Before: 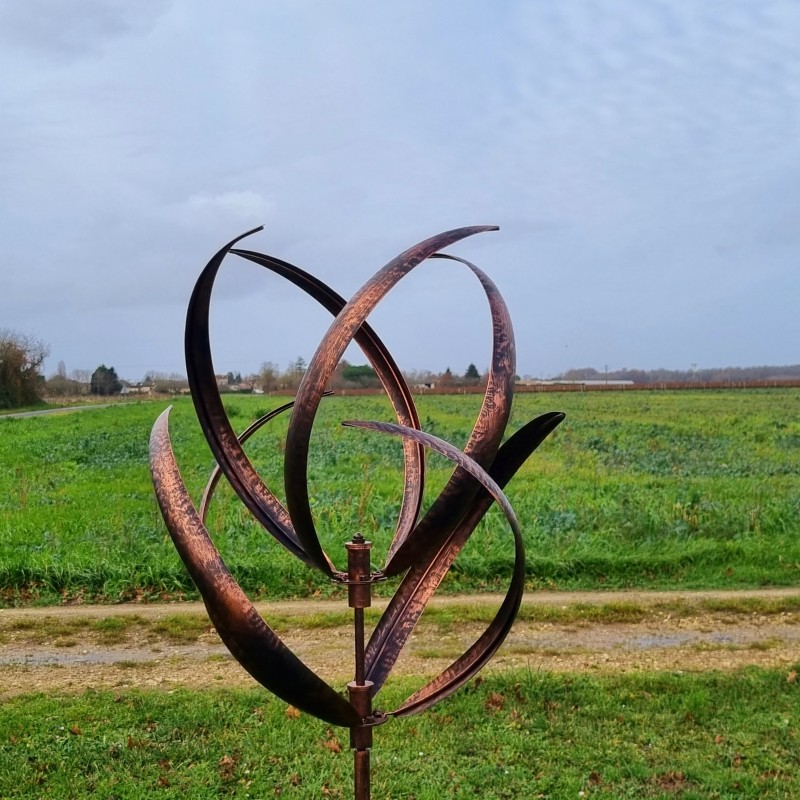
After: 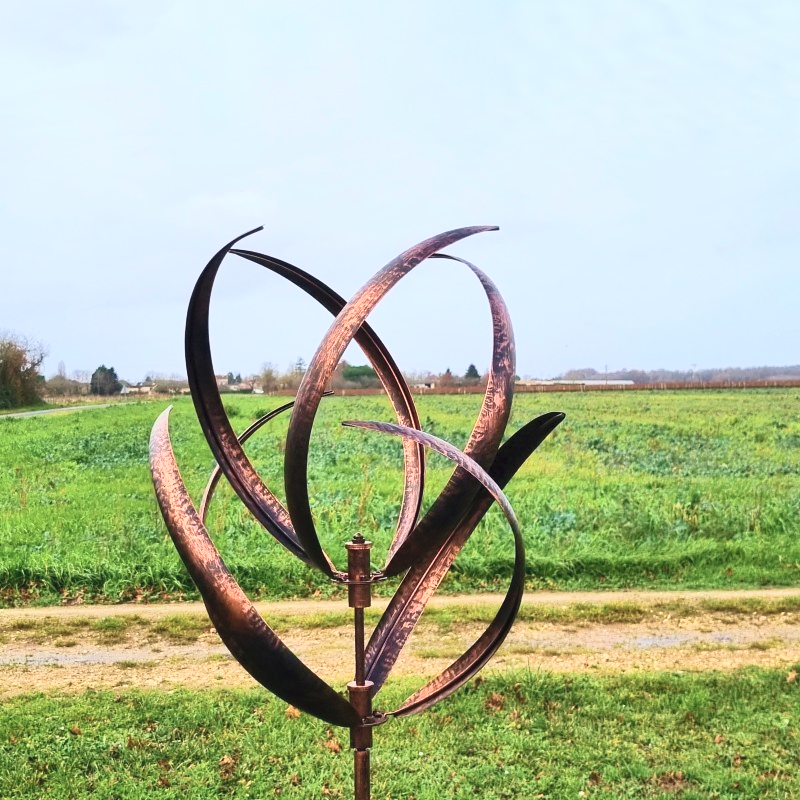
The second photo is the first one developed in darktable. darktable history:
velvia: strength 26.51%
contrast brightness saturation: contrast 0.372, brightness 0.515
